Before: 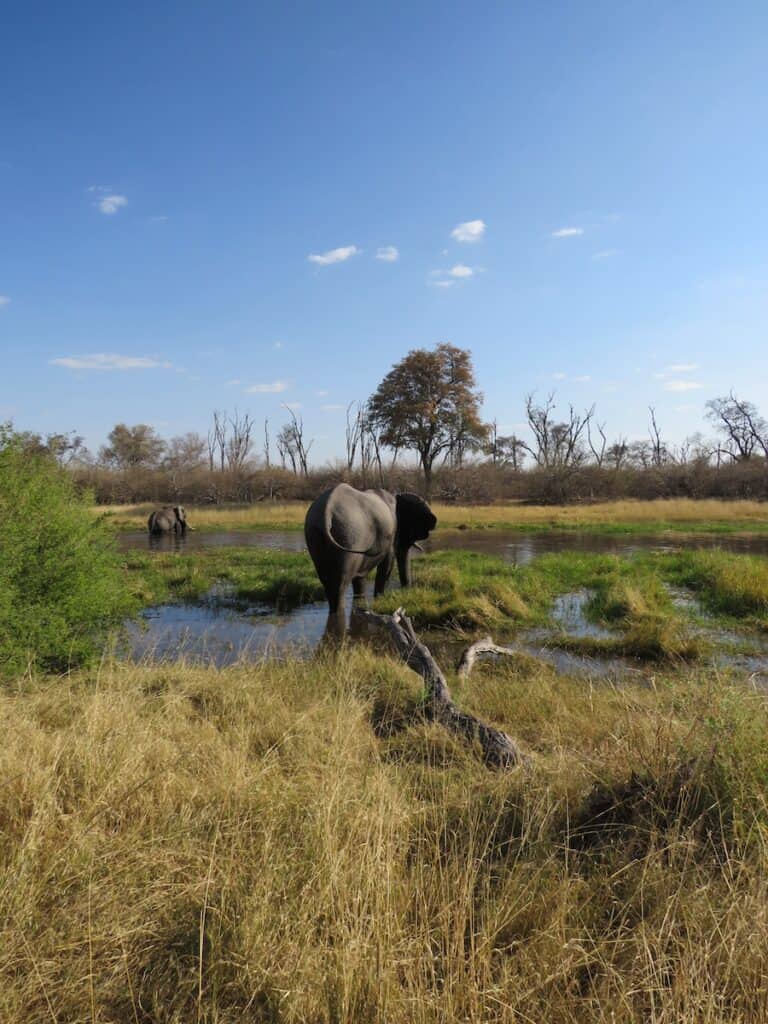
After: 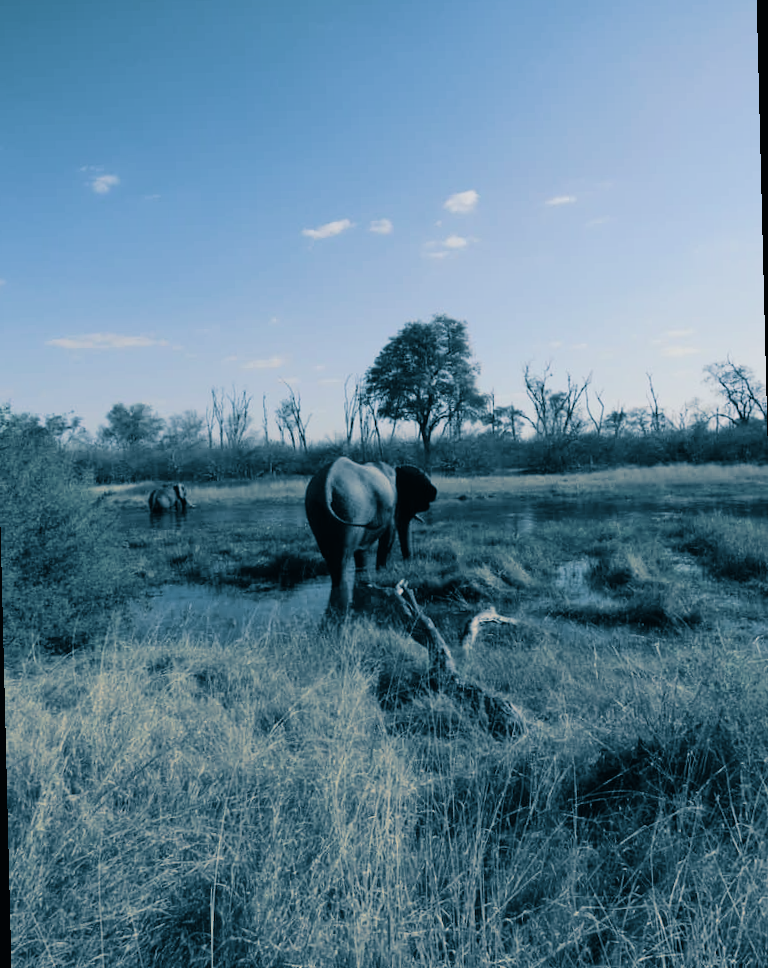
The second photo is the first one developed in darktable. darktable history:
split-toning: shadows › hue 212.4°, balance -70
color balance: lift [1.01, 1, 1, 1], gamma [1.097, 1, 1, 1], gain [0.85, 1, 1, 1]
rotate and perspective: rotation -1.42°, crop left 0.016, crop right 0.984, crop top 0.035, crop bottom 0.965
filmic rgb: black relative exposure -5 EV, white relative exposure 3.5 EV, hardness 3.19, contrast 1.3, highlights saturation mix -50%
